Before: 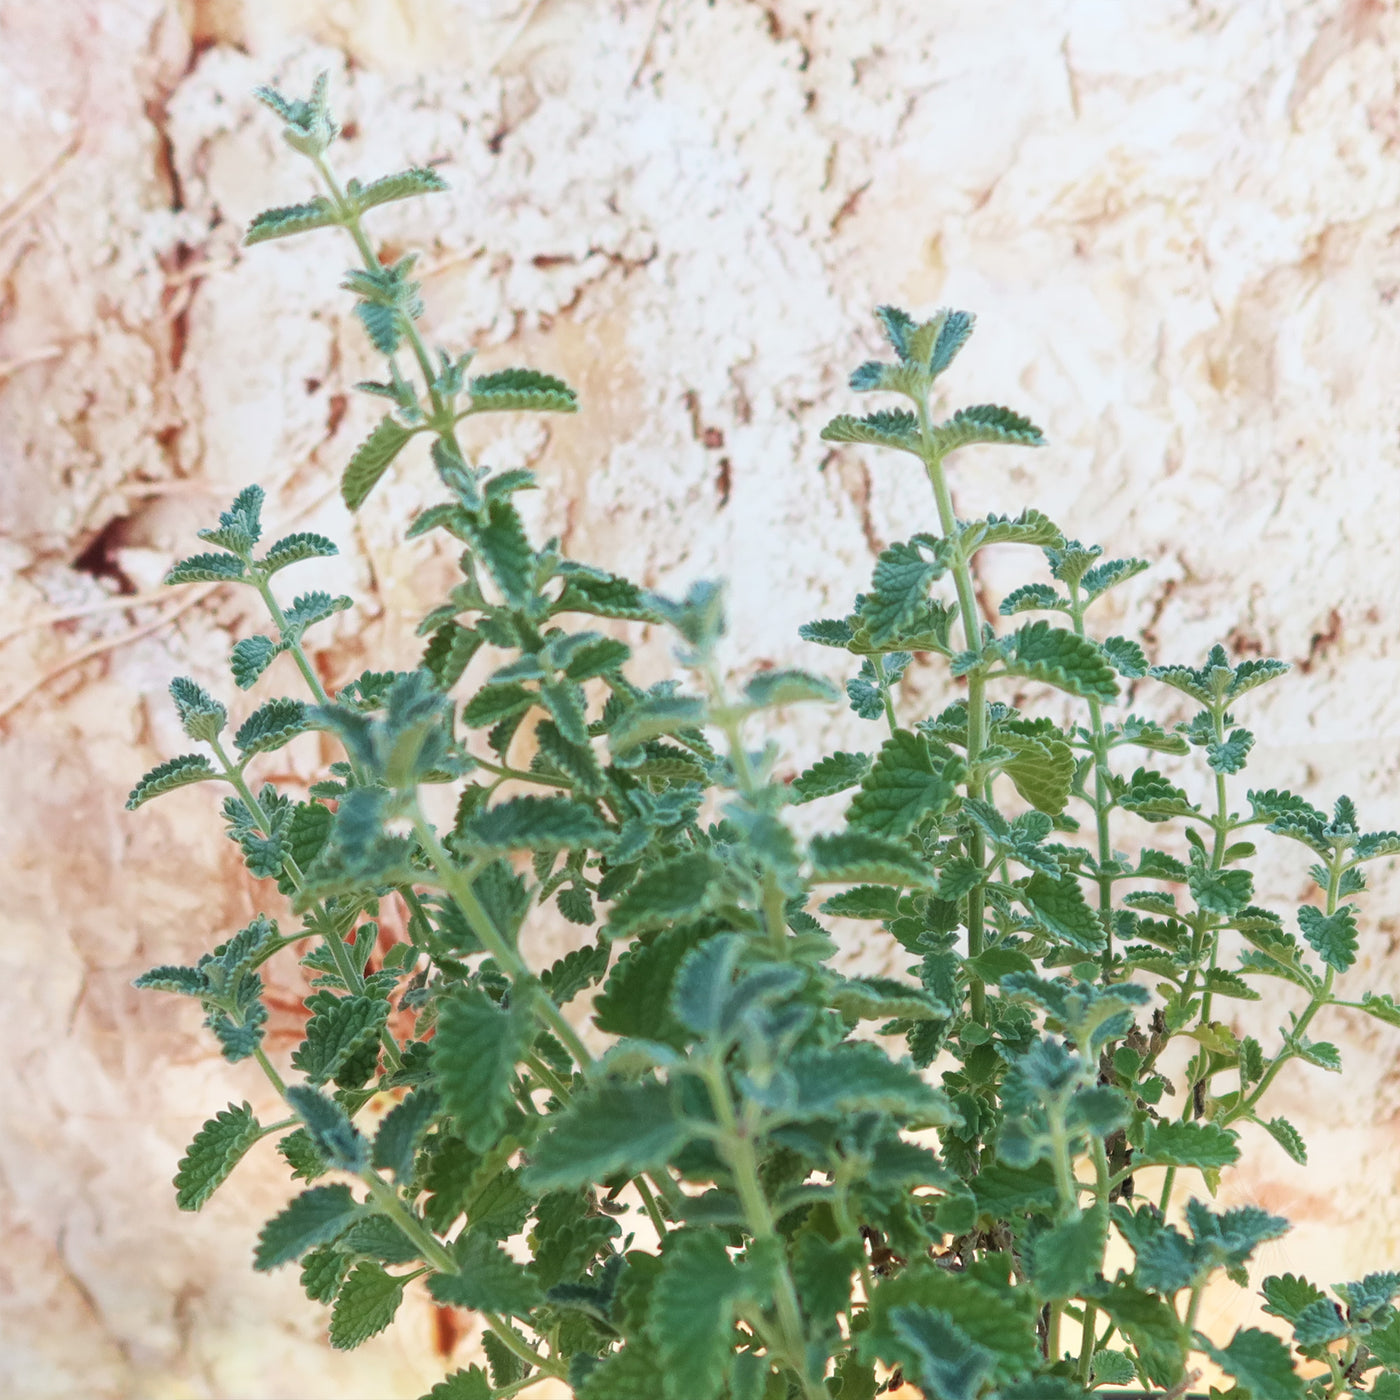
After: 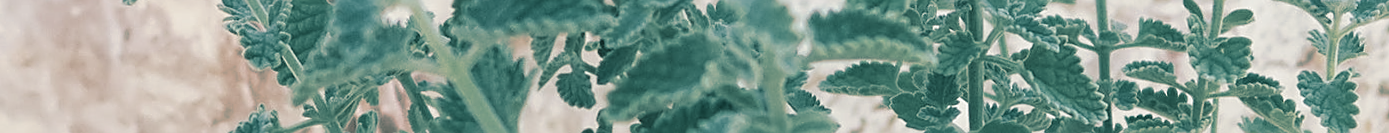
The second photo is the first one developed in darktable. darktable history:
rotate and perspective: rotation -1.42°, crop left 0.016, crop right 0.984, crop top 0.035, crop bottom 0.965
crop and rotate: top 59.084%, bottom 30.916%
split-toning: shadows › hue 186.43°, highlights › hue 49.29°, compress 30.29%
sharpen: on, module defaults
color correction: saturation 0.3
velvia: strength 51%, mid-tones bias 0.51
